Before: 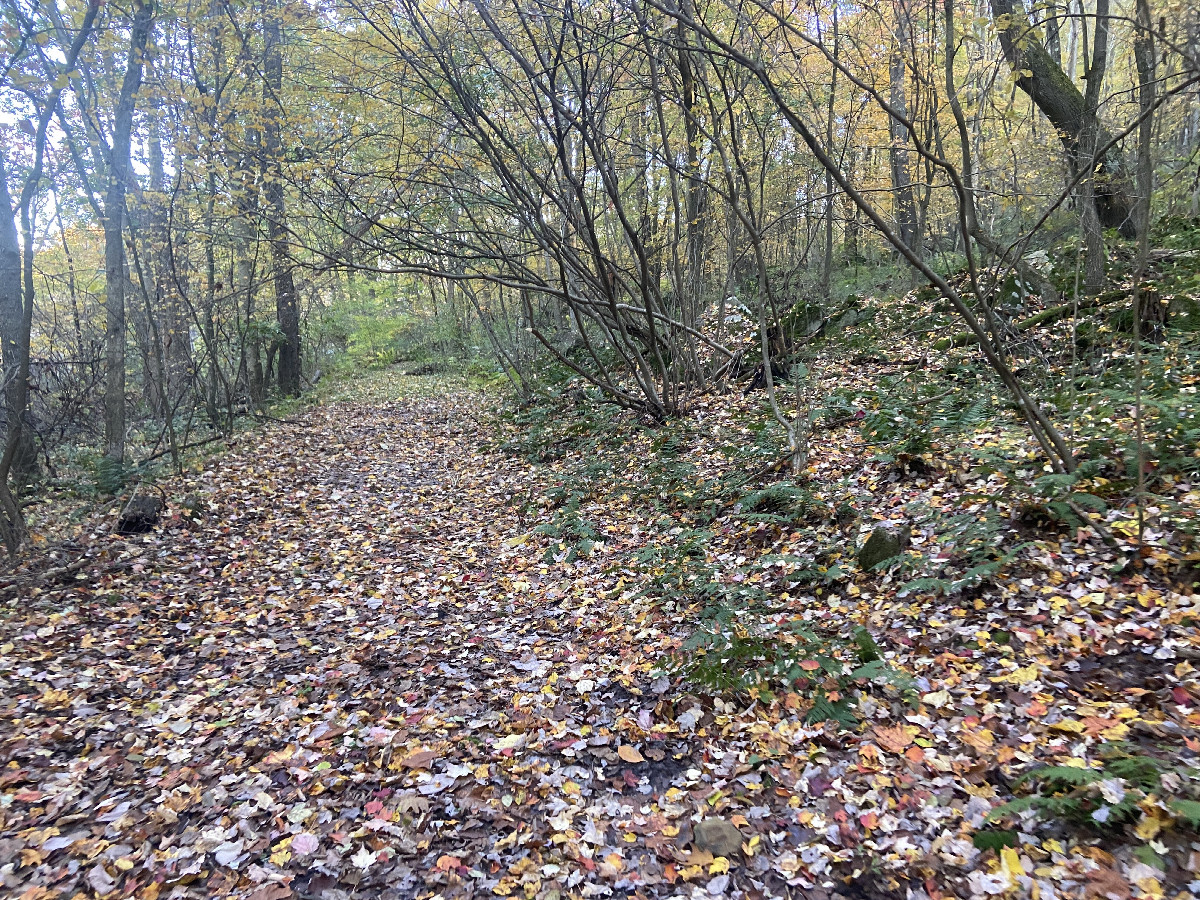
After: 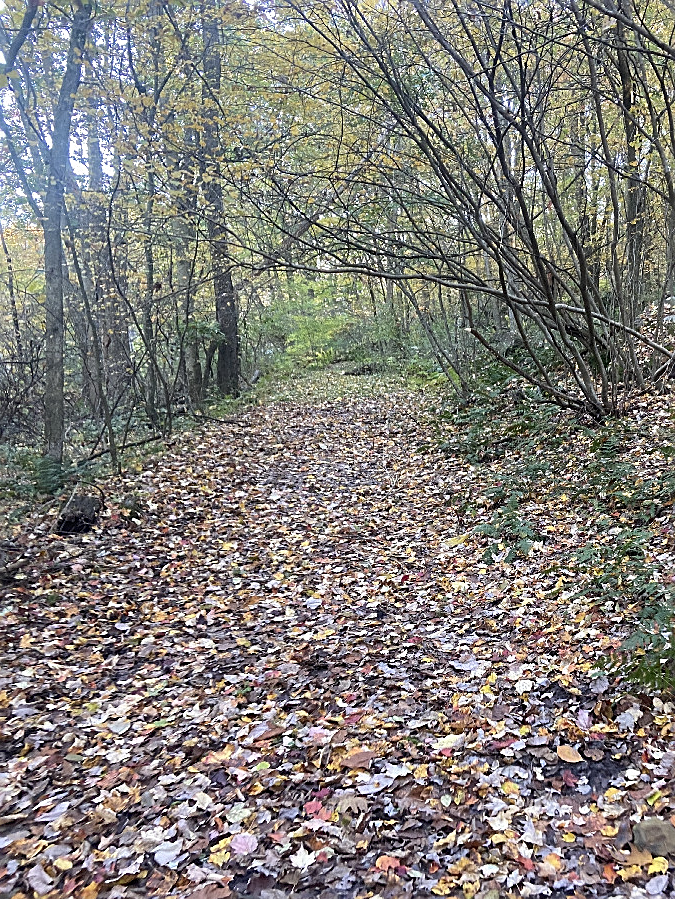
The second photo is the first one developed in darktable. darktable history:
crop: left 5.114%, right 38.589%
sharpen: on, module defaults
